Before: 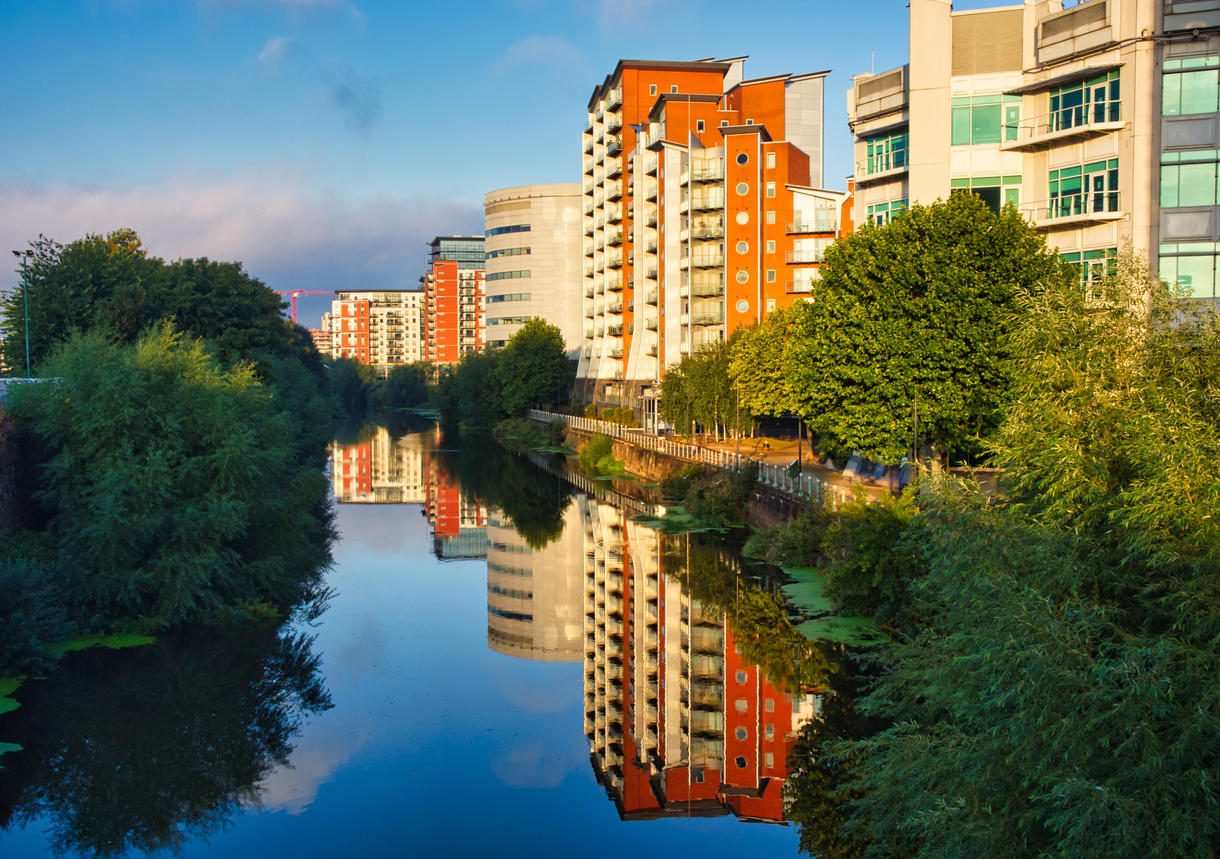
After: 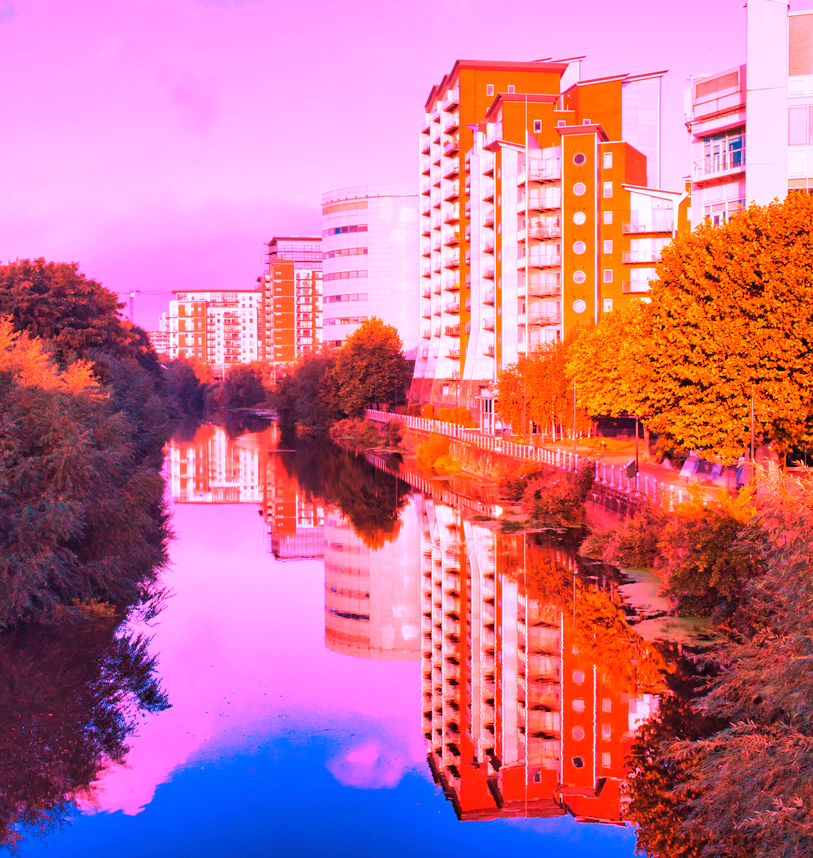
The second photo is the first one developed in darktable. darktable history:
crop and rotate: left 13.409%, right 19.924%
white balance: red 4.26, blue 1.802
